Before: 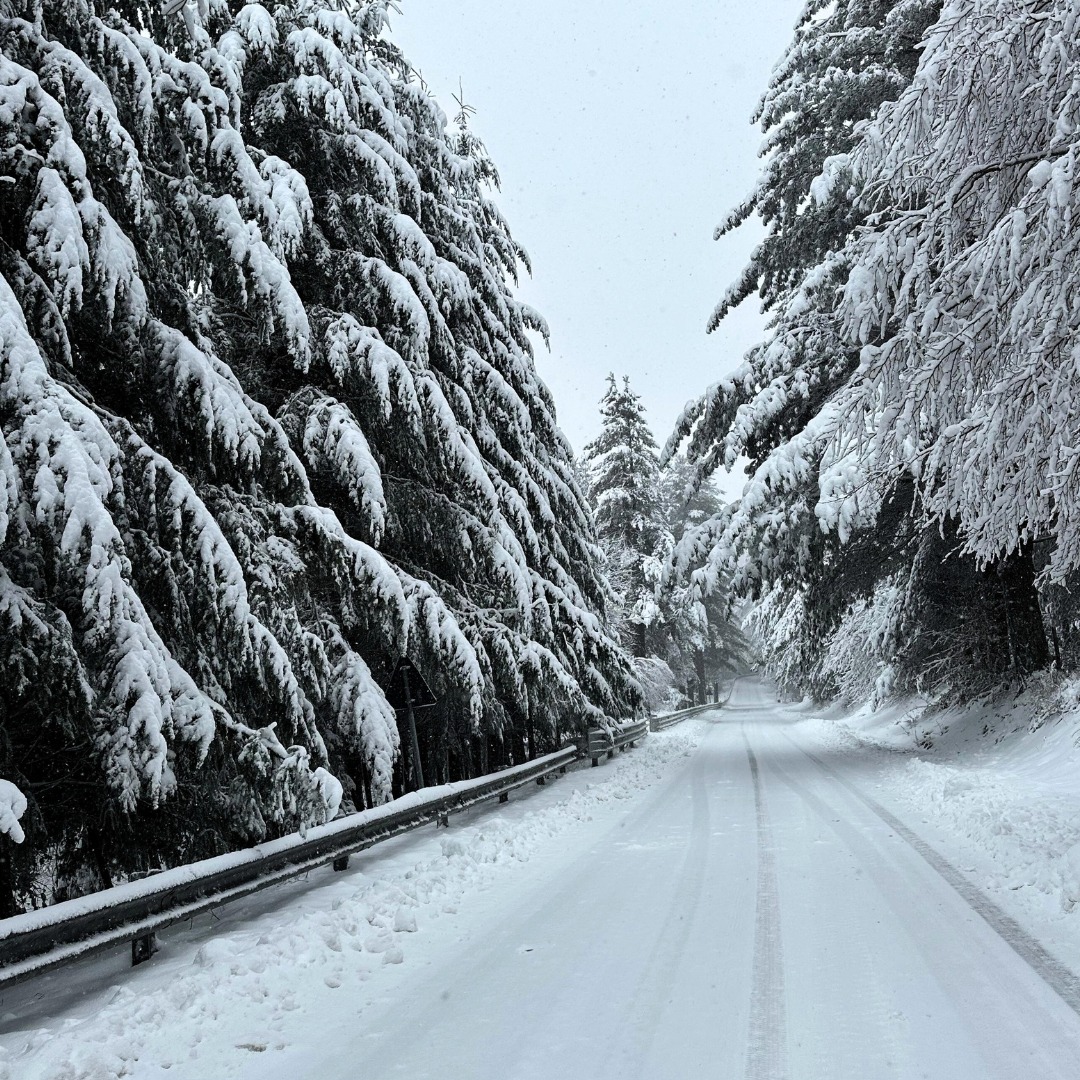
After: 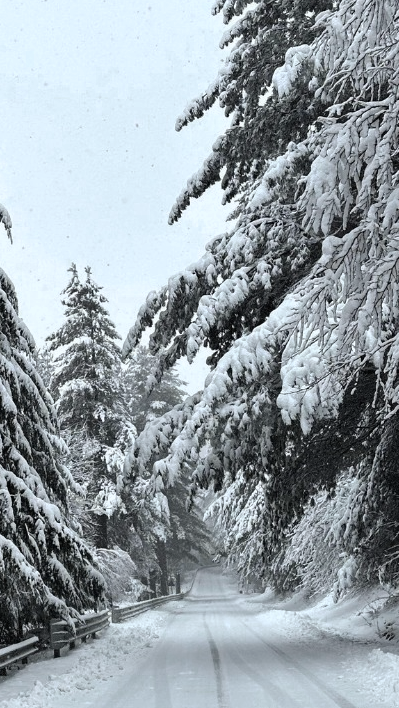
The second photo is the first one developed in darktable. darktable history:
crop and rotate: left 49.893%, top 10.107%, right 13.074%, bottom 24.332%
base curve: curves: ch0 [(0, 0) (0.74, 0.67) (1, 1)], preserve colors none
color zones: curves: ch0 [(0.004, 0.306) (0.107, 0.448) (0.252, 0.656) (0.41, 0.398) (0.595, 0.515) (0.768, 0.628)]; ch1 [(0.07, 0.323) (0.151, 0.452) (0.252, 0.608) (0.346, 0.221) (0.463, 0.189) (0.61, 0.368) (0.735, 0.395) (0.921, 0.412)]; ch2 [(0, 0.476) (0.132, 0.512) (0.243, 0.512) (0.397, 0.48) (0.522, 0.376) (0.634, 0.536) (0.761, 0.46)]
